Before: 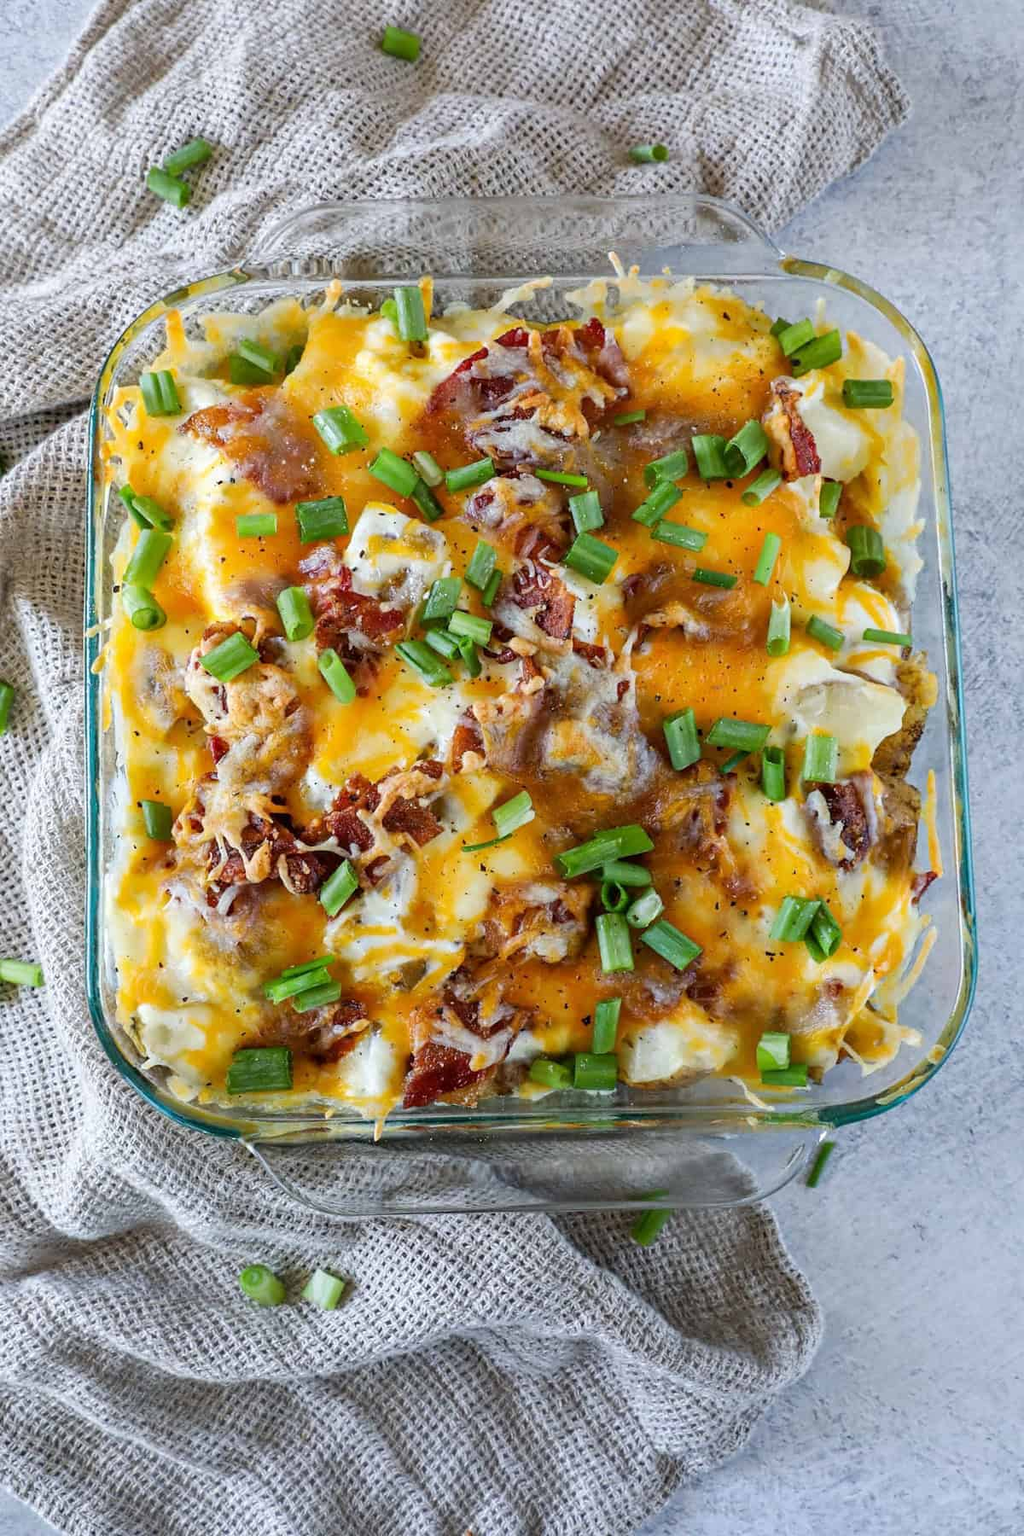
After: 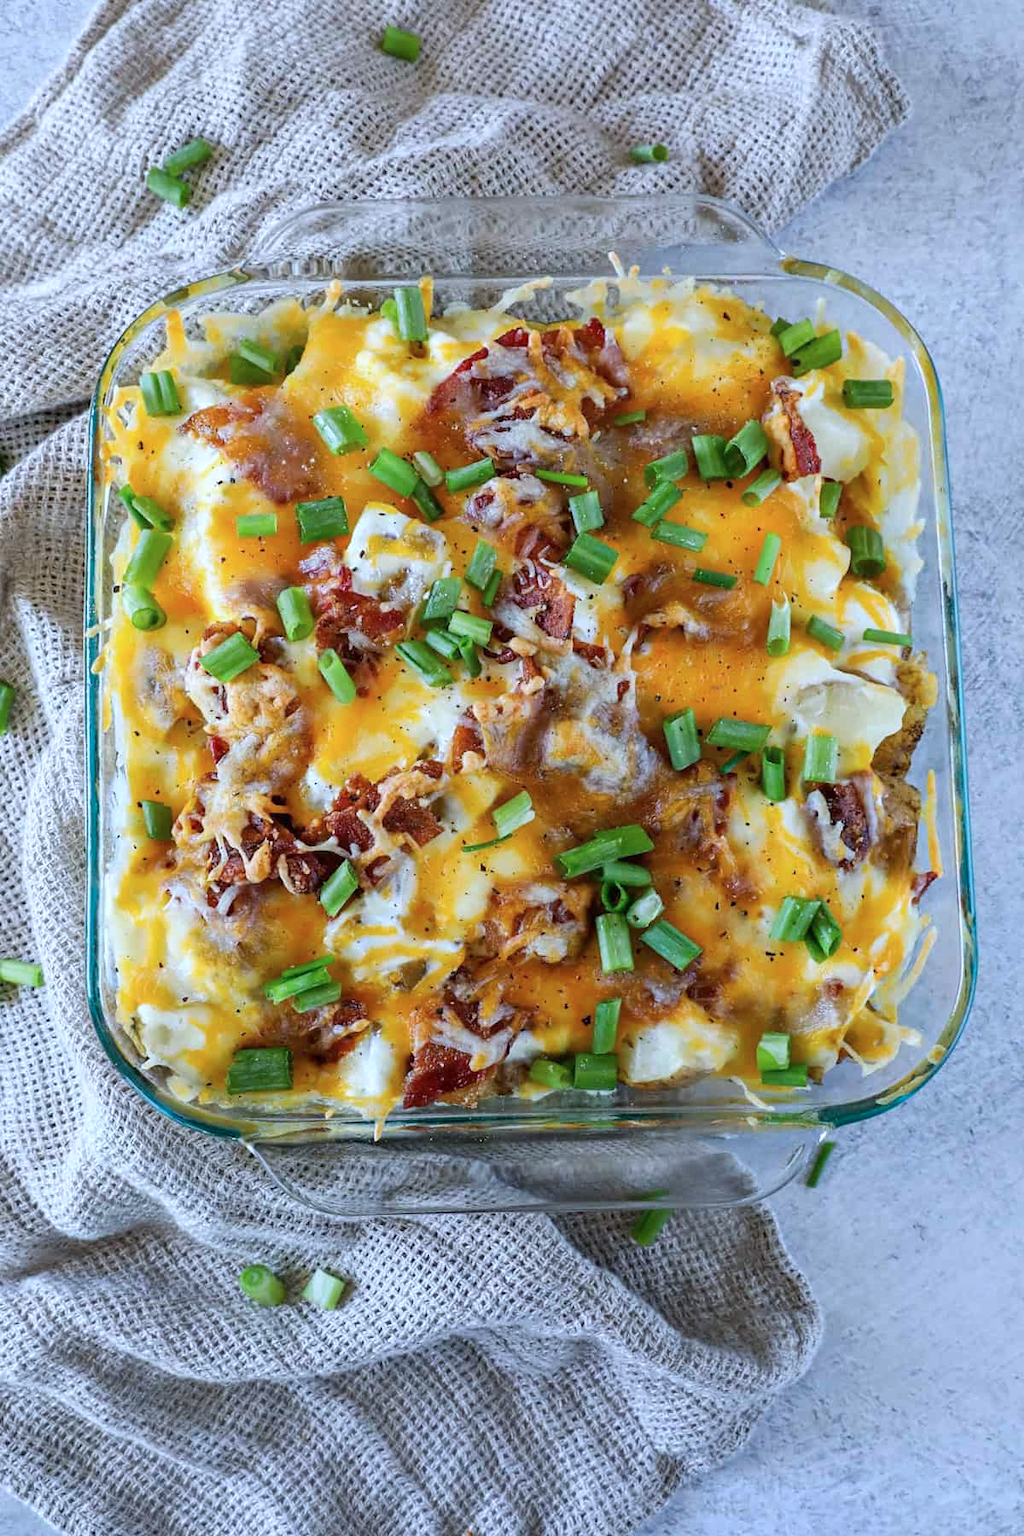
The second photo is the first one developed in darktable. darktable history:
color calibration: illuminant as shot in camera, x 0.369, y 0.376, temperature 4325.65 K, saturation algorithm version 1 (2020)
